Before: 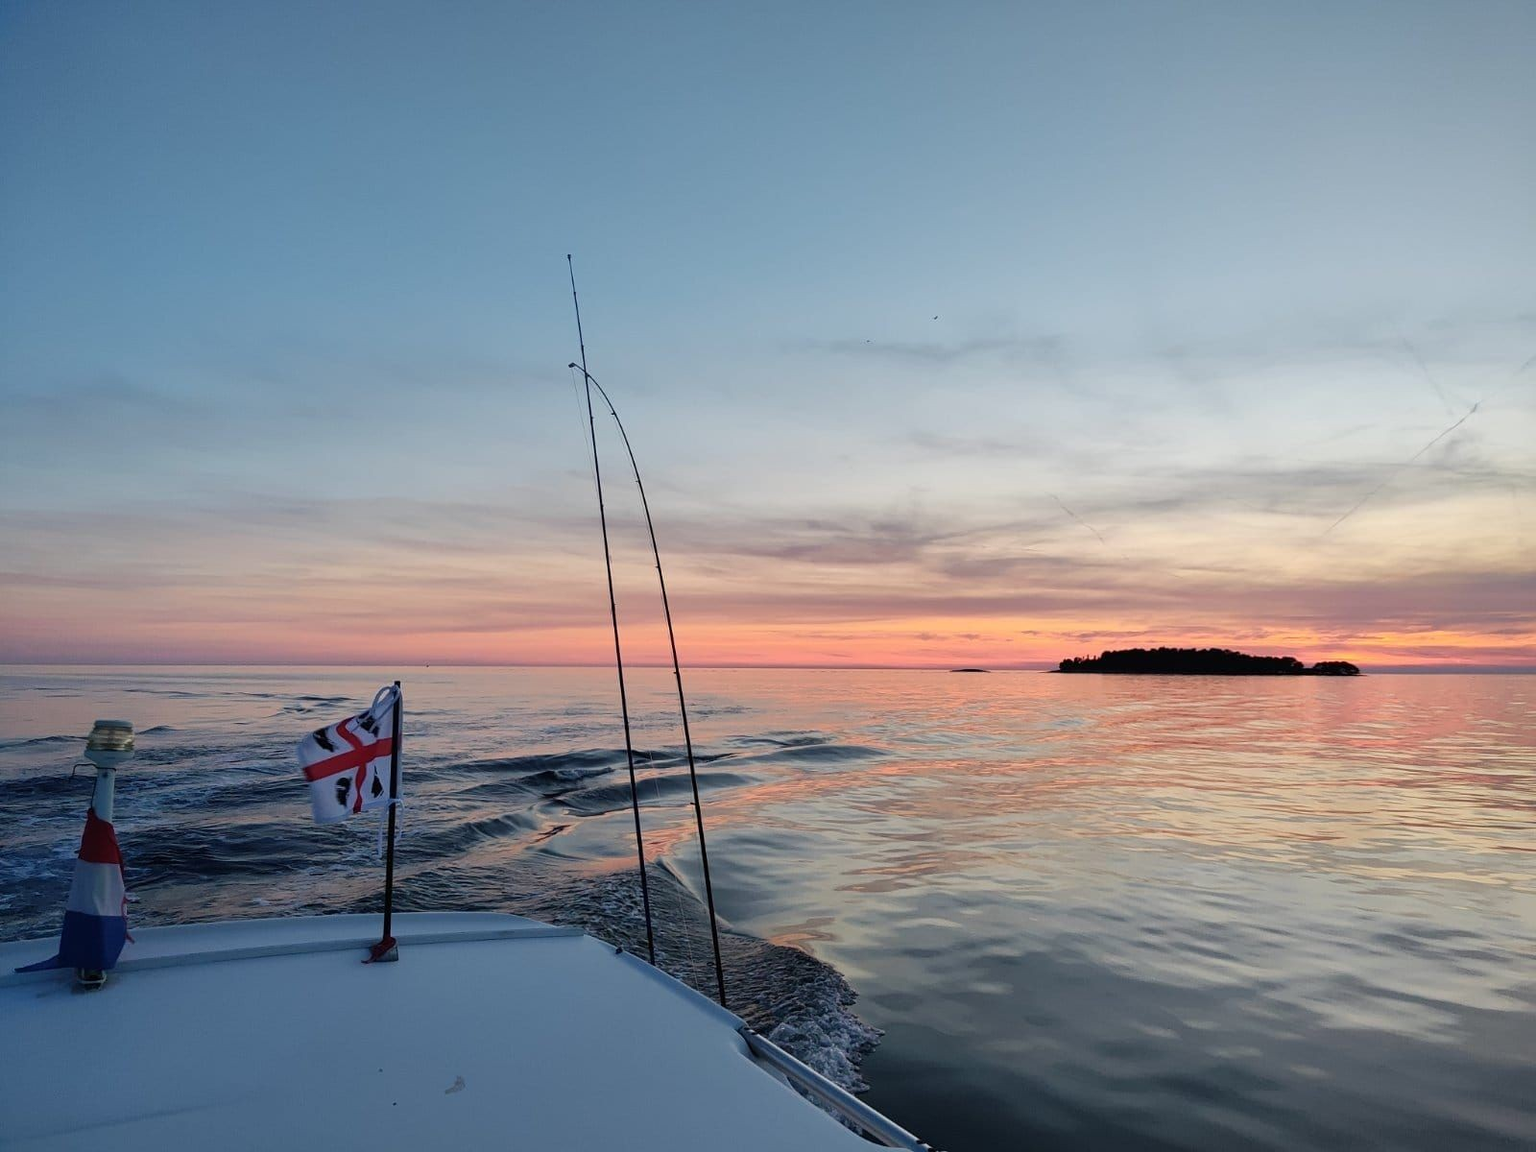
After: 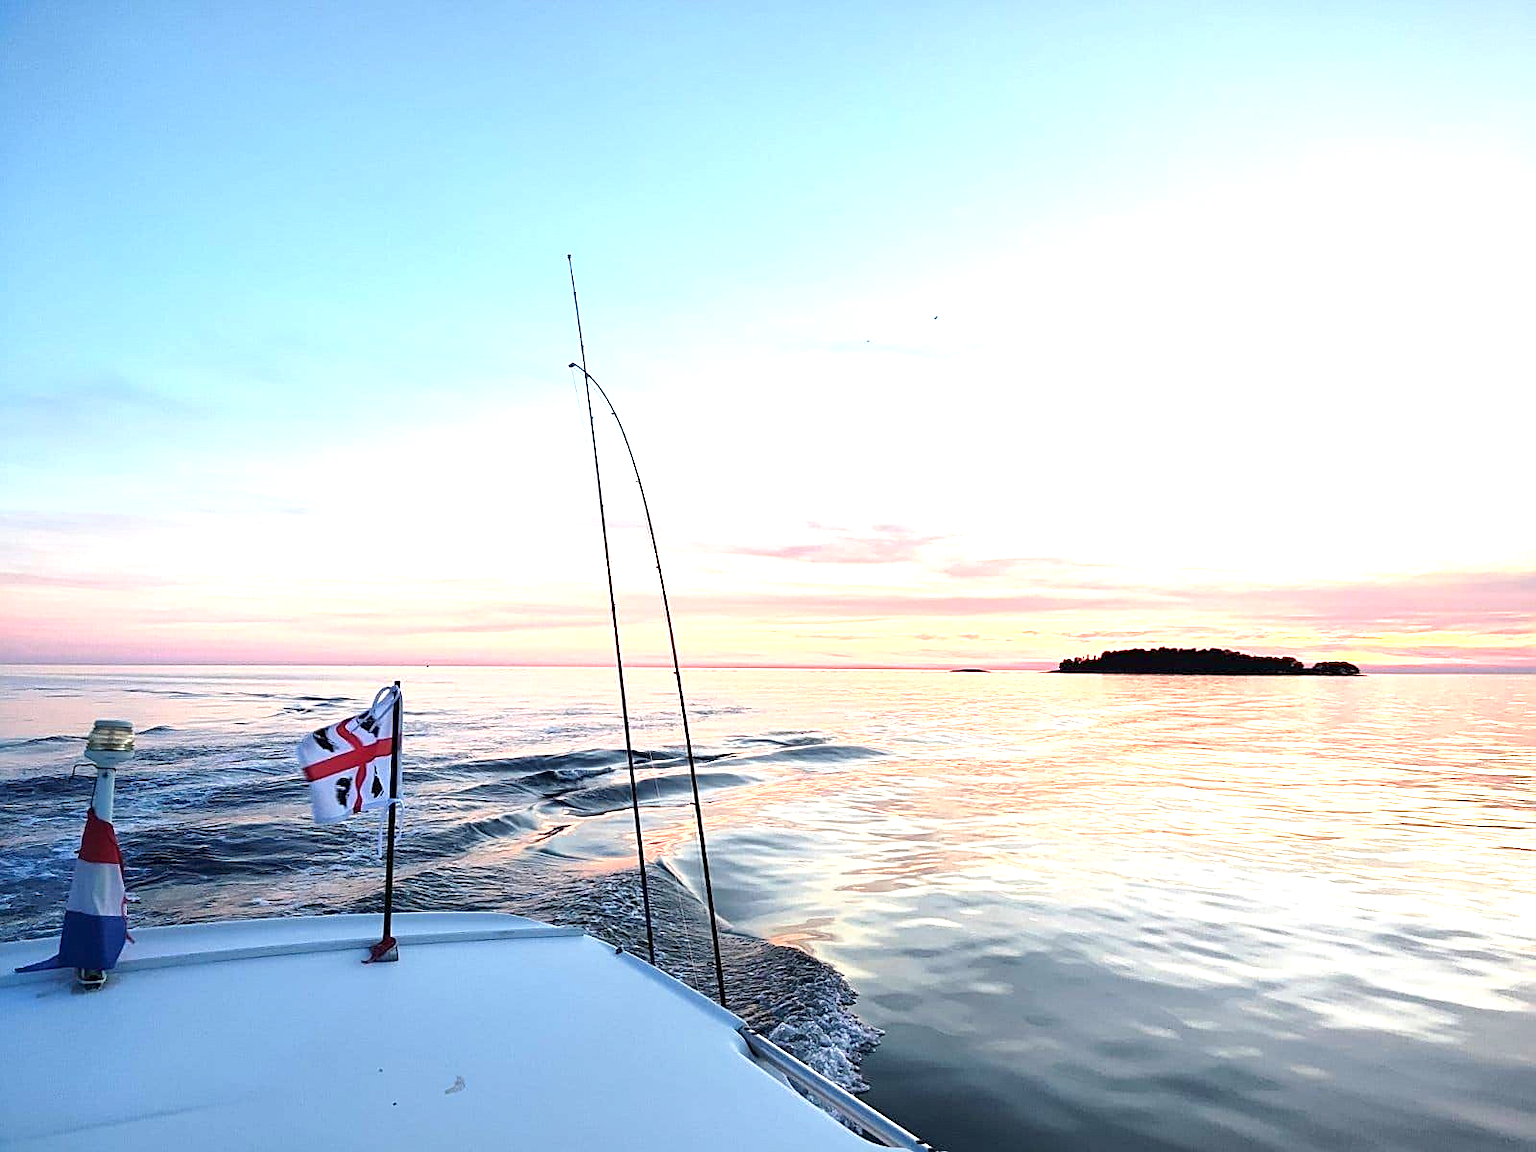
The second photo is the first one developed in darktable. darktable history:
sharpen: on, module defaults
exposure: black level correction 0.001, exposure 1.646 EV, compensate exposure bias true, compensate highlight preservation false
